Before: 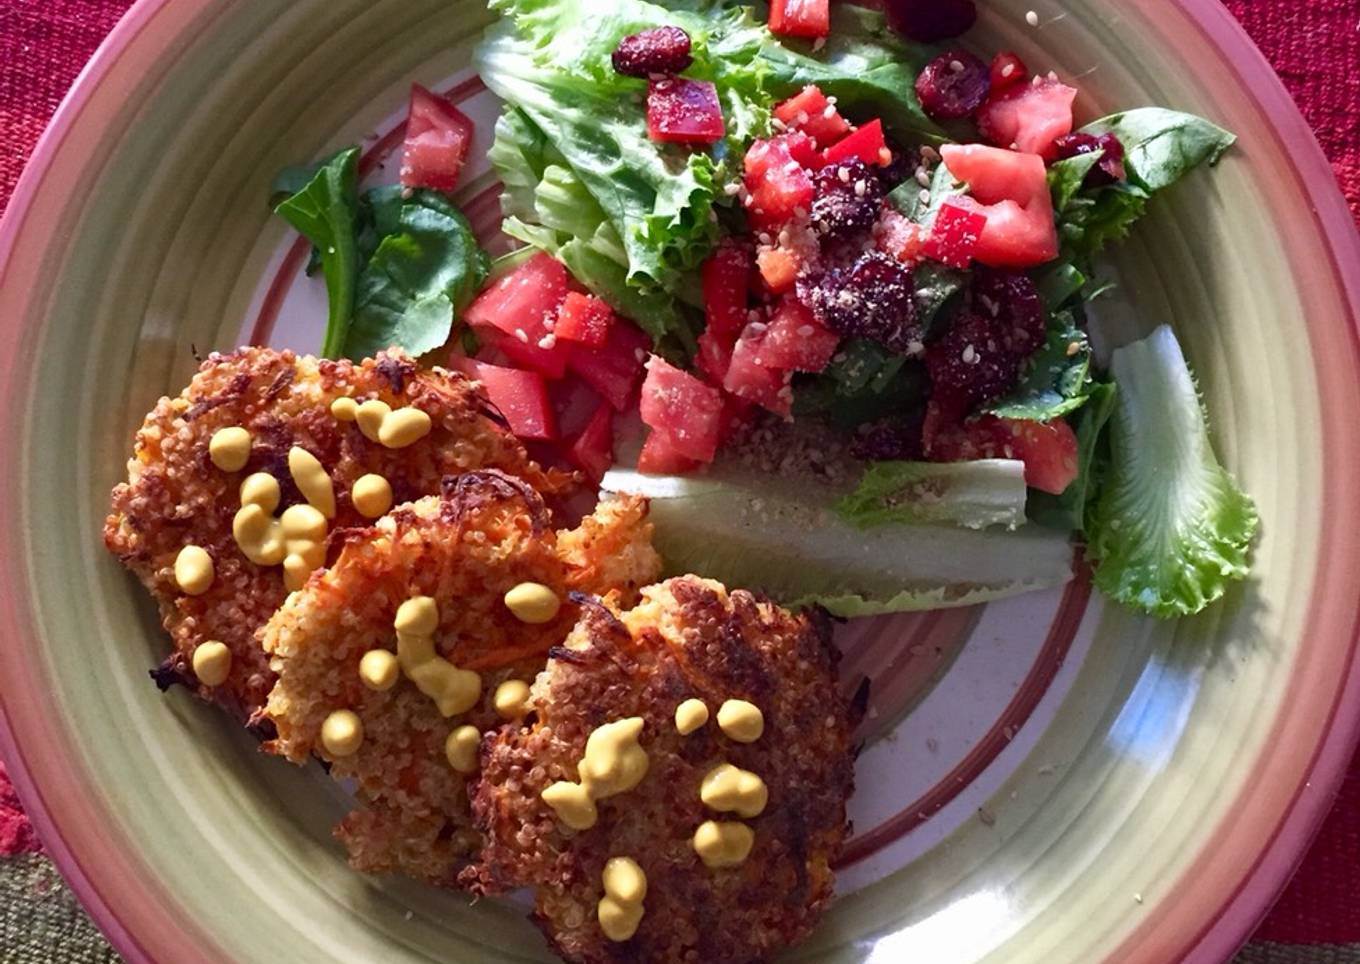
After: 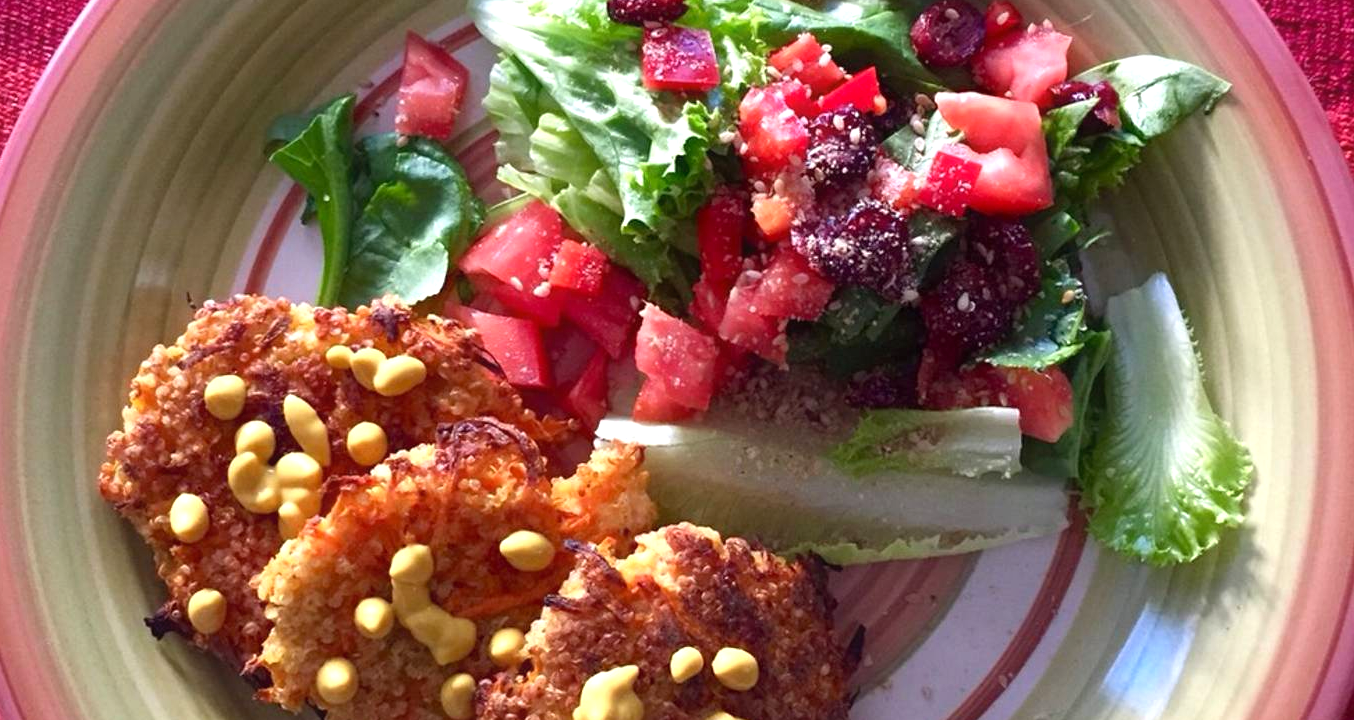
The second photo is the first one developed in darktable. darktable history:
crop: left 0.387%, top 5.469%, bottom 19.809%
contrast equalizer: y [[0.5, 0.488, 0.462, 0.461, 0.491, 0.5], [0.5 ×6], [0.5 ×6], [0 ×6], [0 ×6]]
exposure: black level correction 0.001, exposure 0.5 EV, compensate exposure bias true, compensate highlight preservation false
